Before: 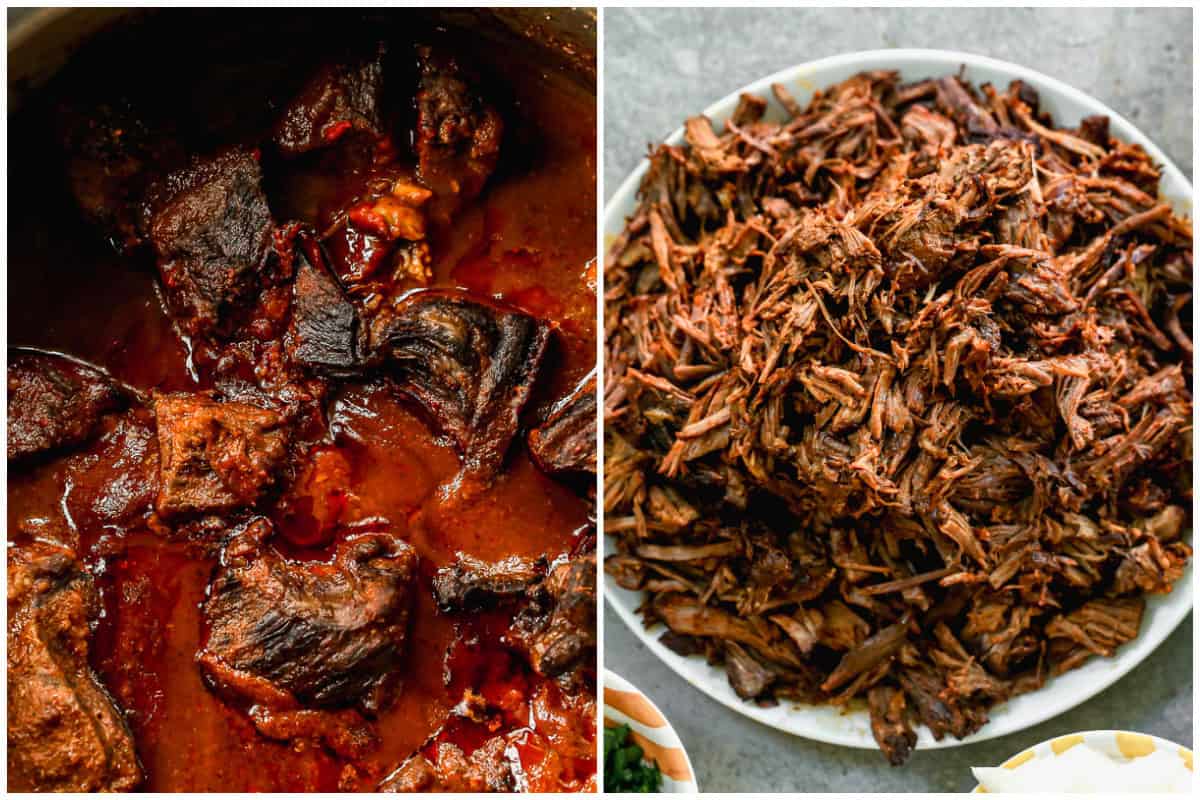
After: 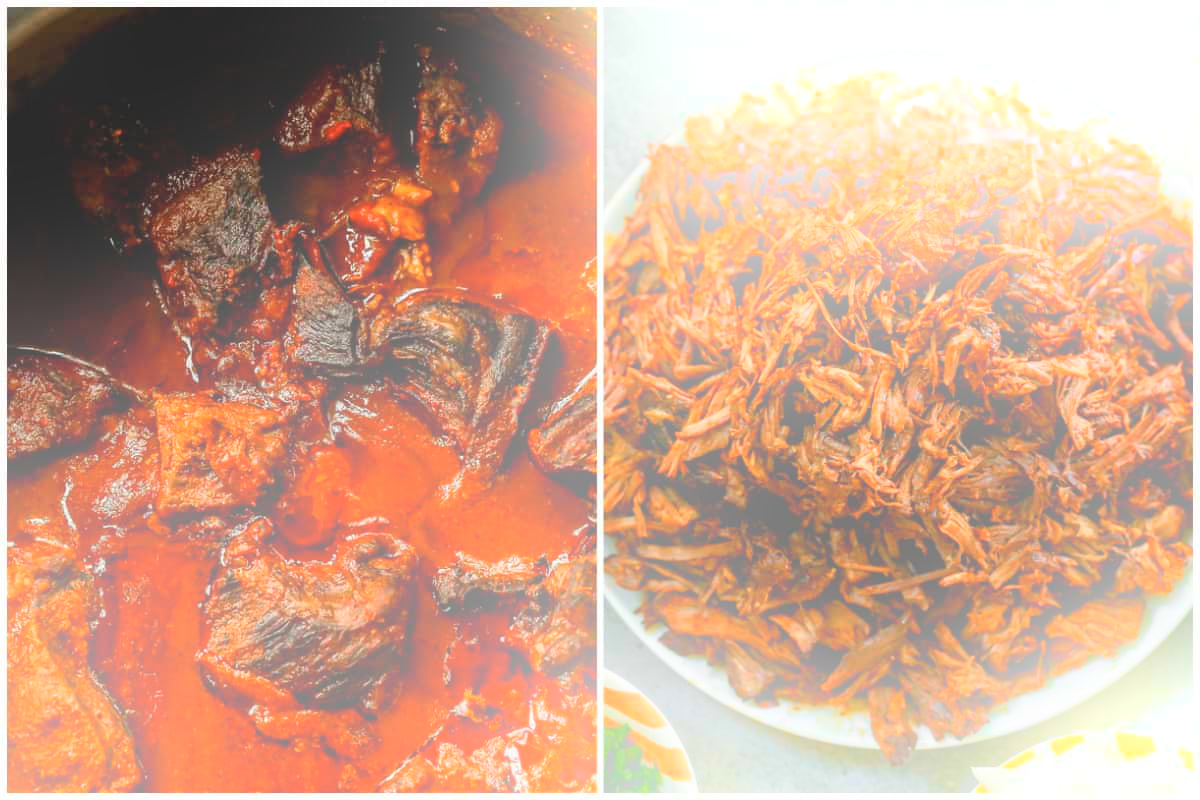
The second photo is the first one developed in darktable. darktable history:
bloom: size 25%, threshold 5%, strength 90%
